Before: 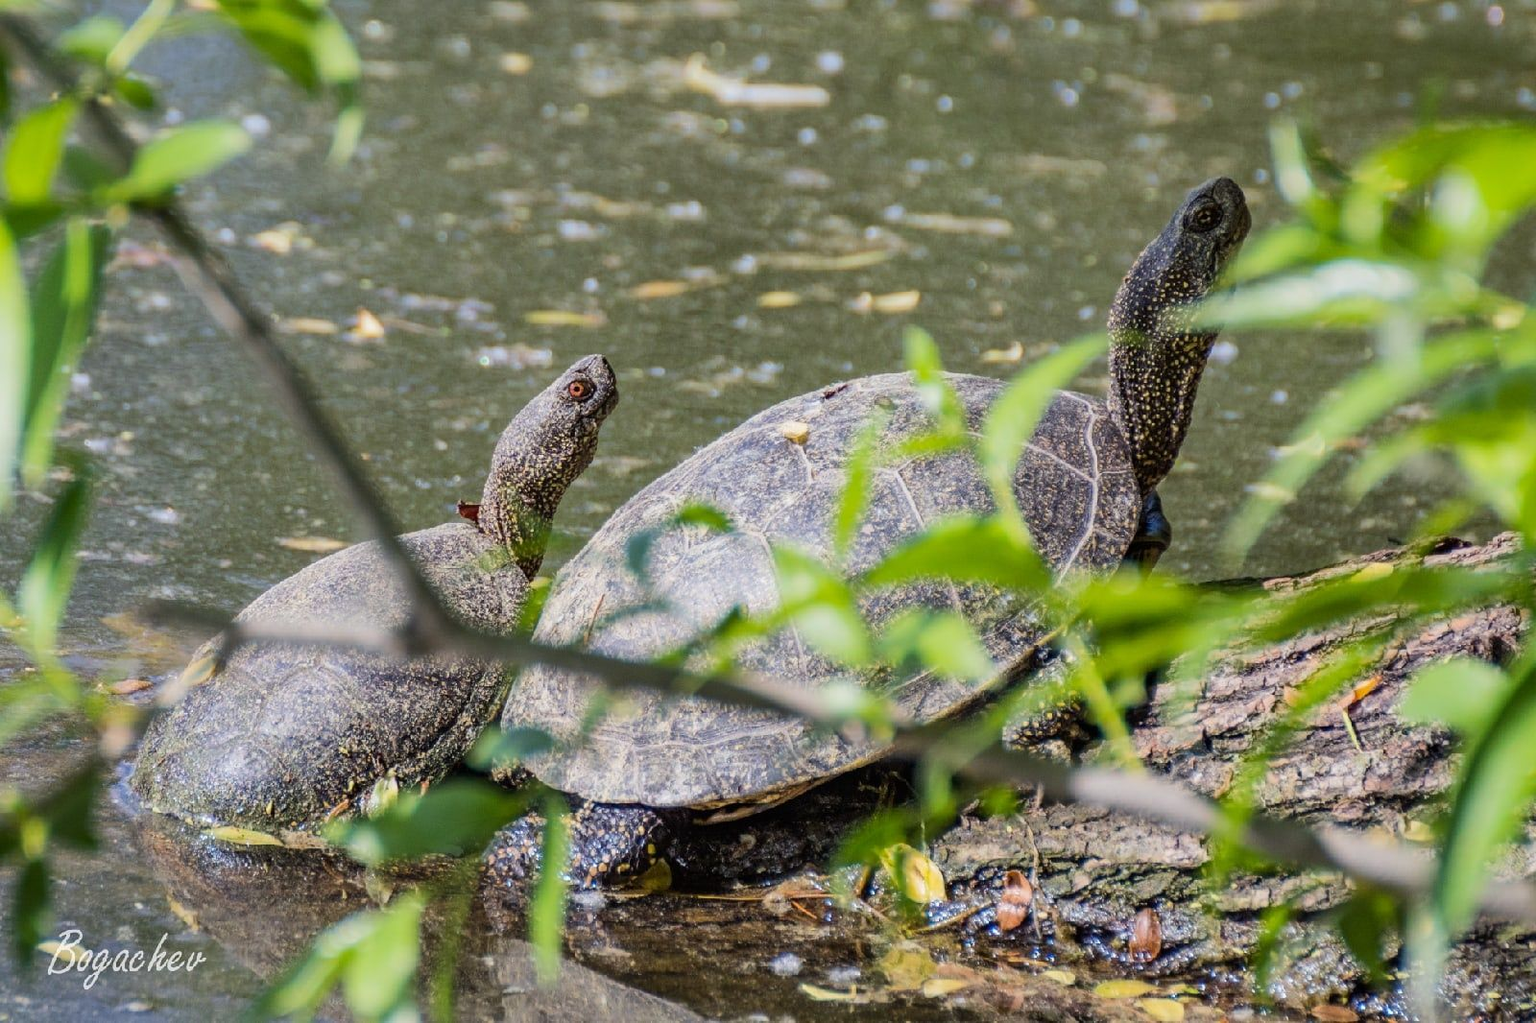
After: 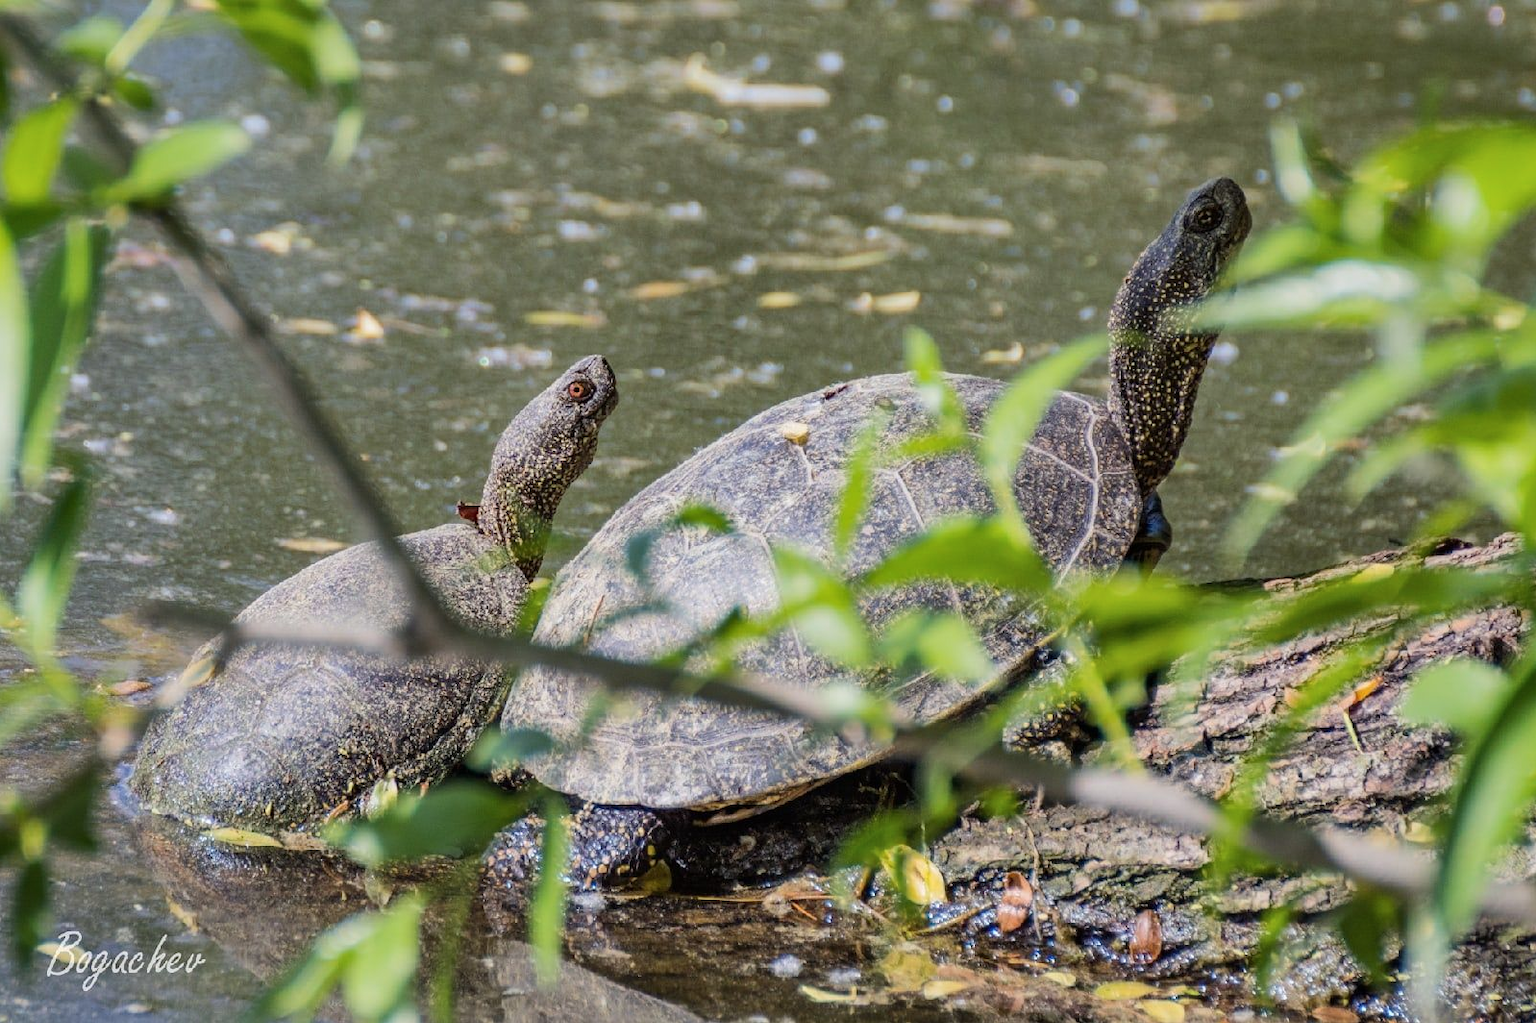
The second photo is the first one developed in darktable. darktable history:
crop and rotate: left 0.111%, bottom 0.007%
shadows and highlights: low approximation 0.01, soften with gaussian
color zones: curves: ch0 [(0.25, 0.5) (0.428, 0.473) (0.75, 0.5)]; ch1 [(0.243, 0.479) (0.398, 0.452) (0.75, 0.5)]
